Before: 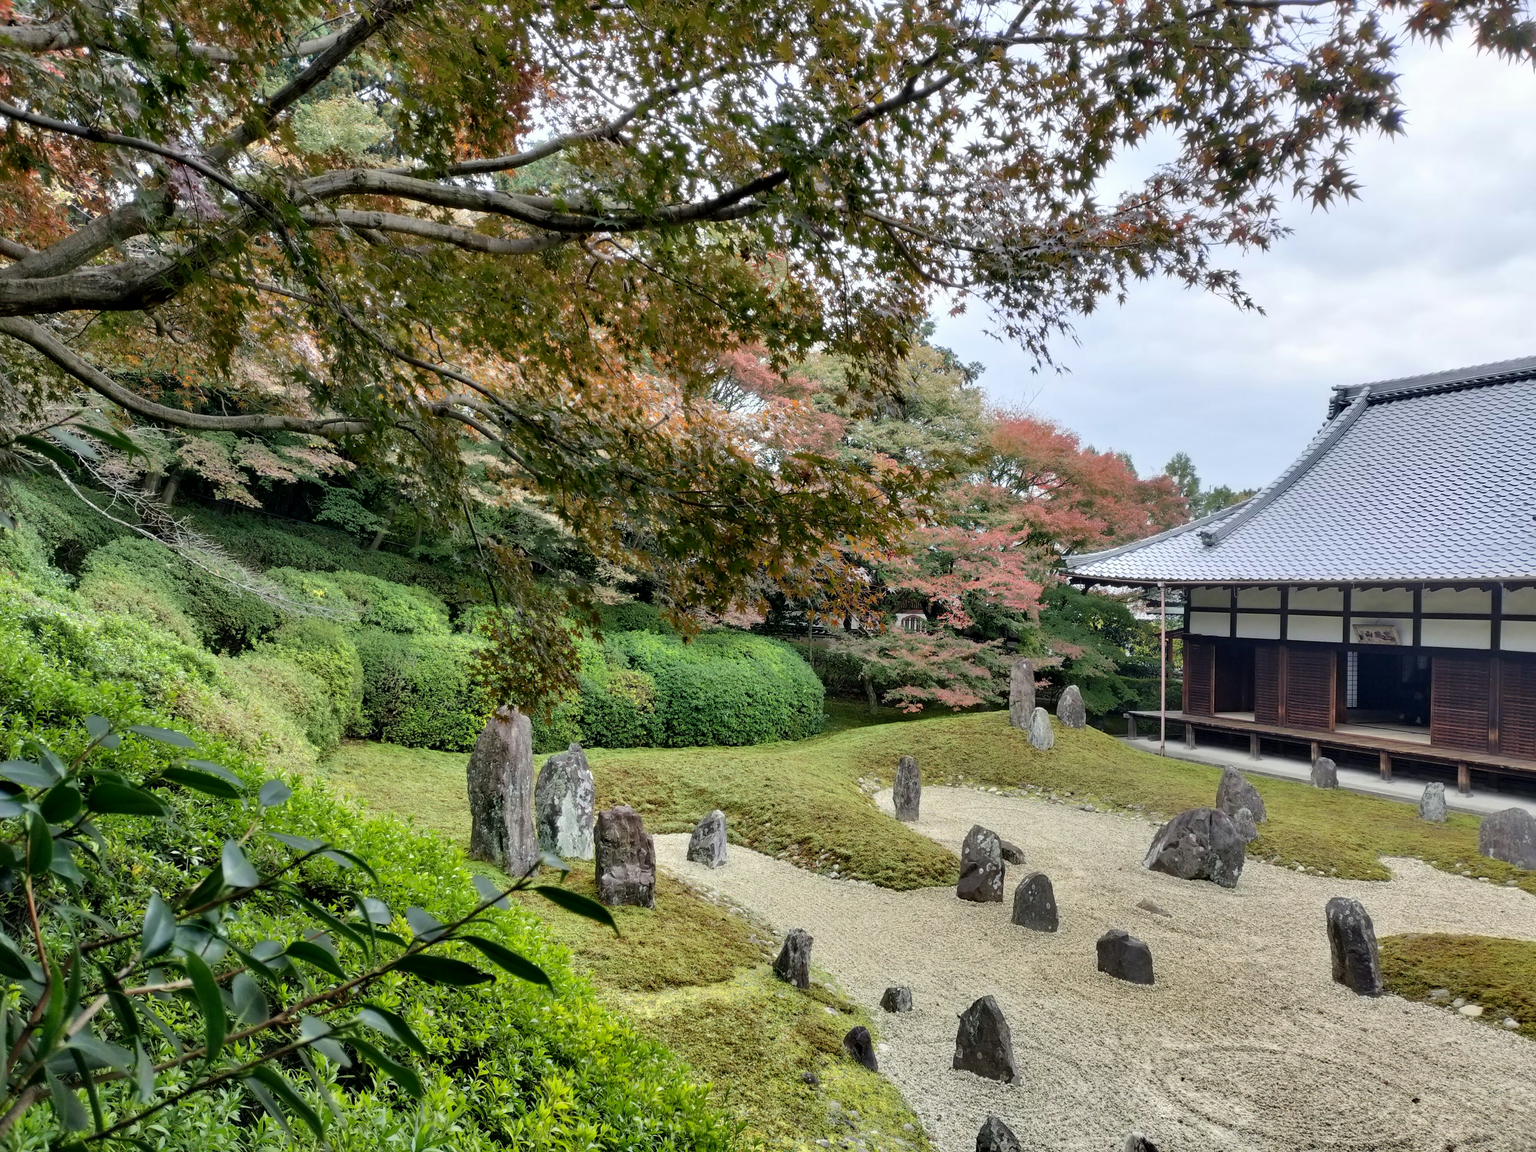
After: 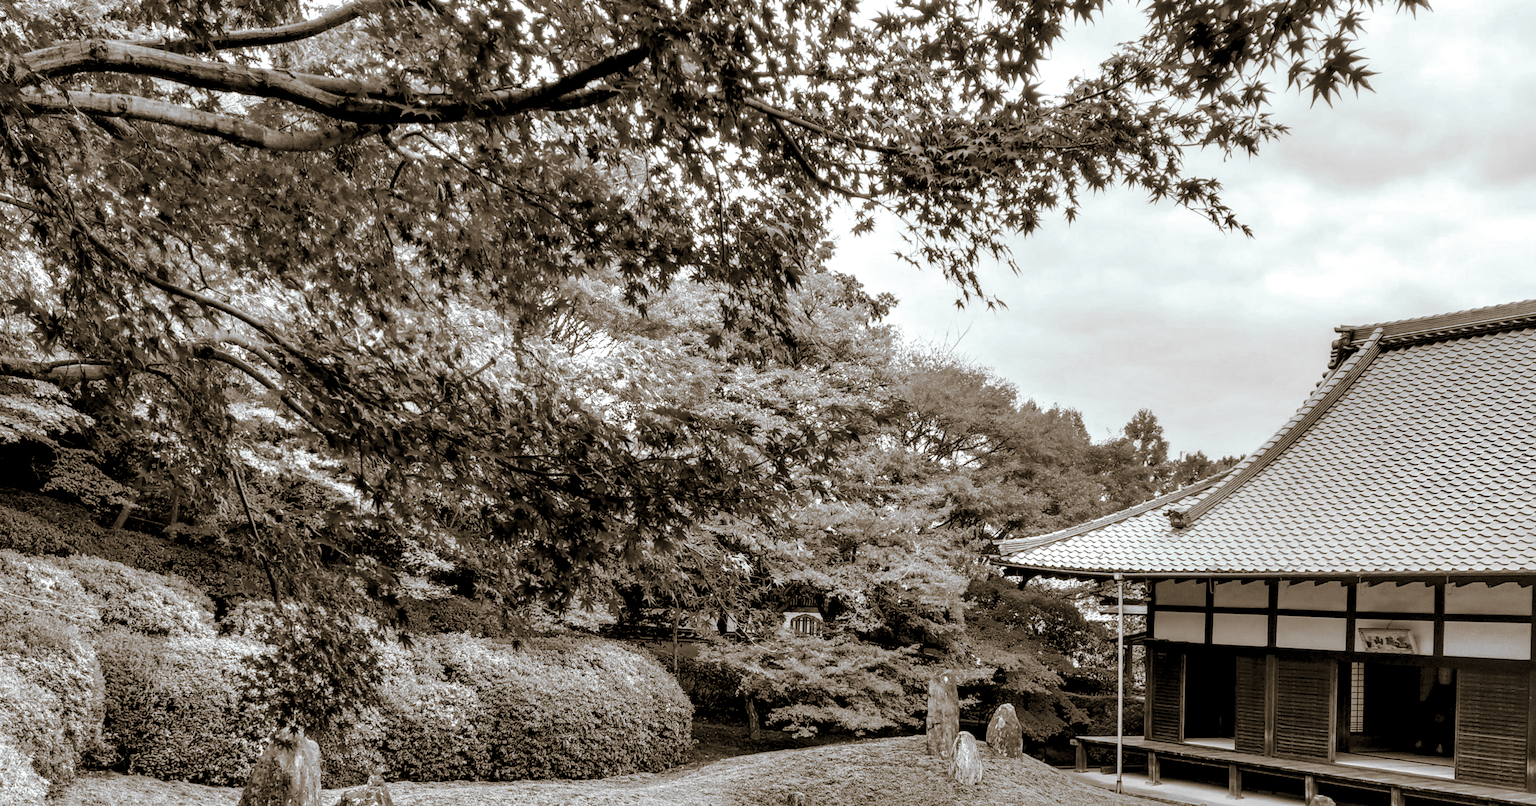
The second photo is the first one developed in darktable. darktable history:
monochrome: on, module defaults
crop: left 18.38%, top 11.092%, right 2.134%, bottom 33.217%
color correction: highlights a* -4.98, highlights b* -3.76, shadows a* 3.83, shadows b* 4.08
rotate and perspective: rotation 0.174°, lens shift (vertical) 0.013, lens shift (horizontal) 0.019, shear 0.001, automatic cropping original format, crop left 0.007, crop right 0.991, crop top 0.016, crop bottom 0.997
split-toning: shadows › hue 37.98°, highlights › hue 185.58°, balance -55.261
local contrast: highlights 20%, shadows 70%, detail 170%
